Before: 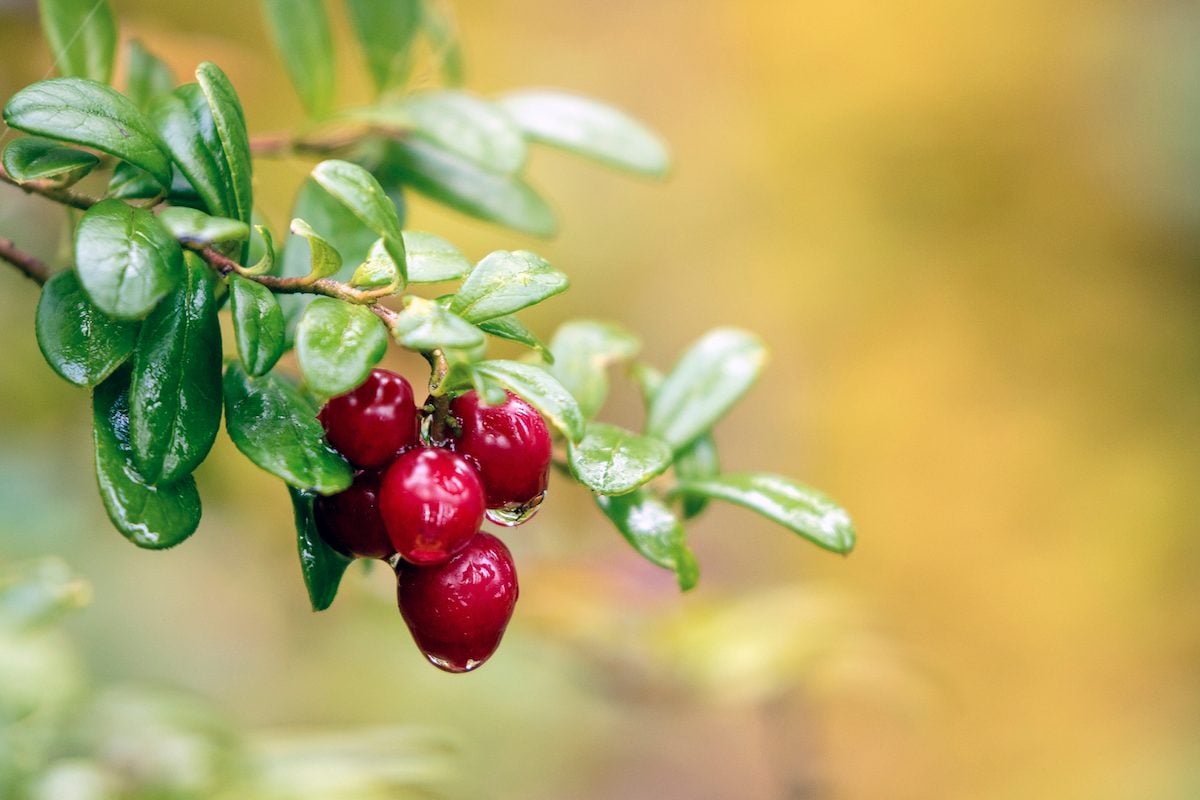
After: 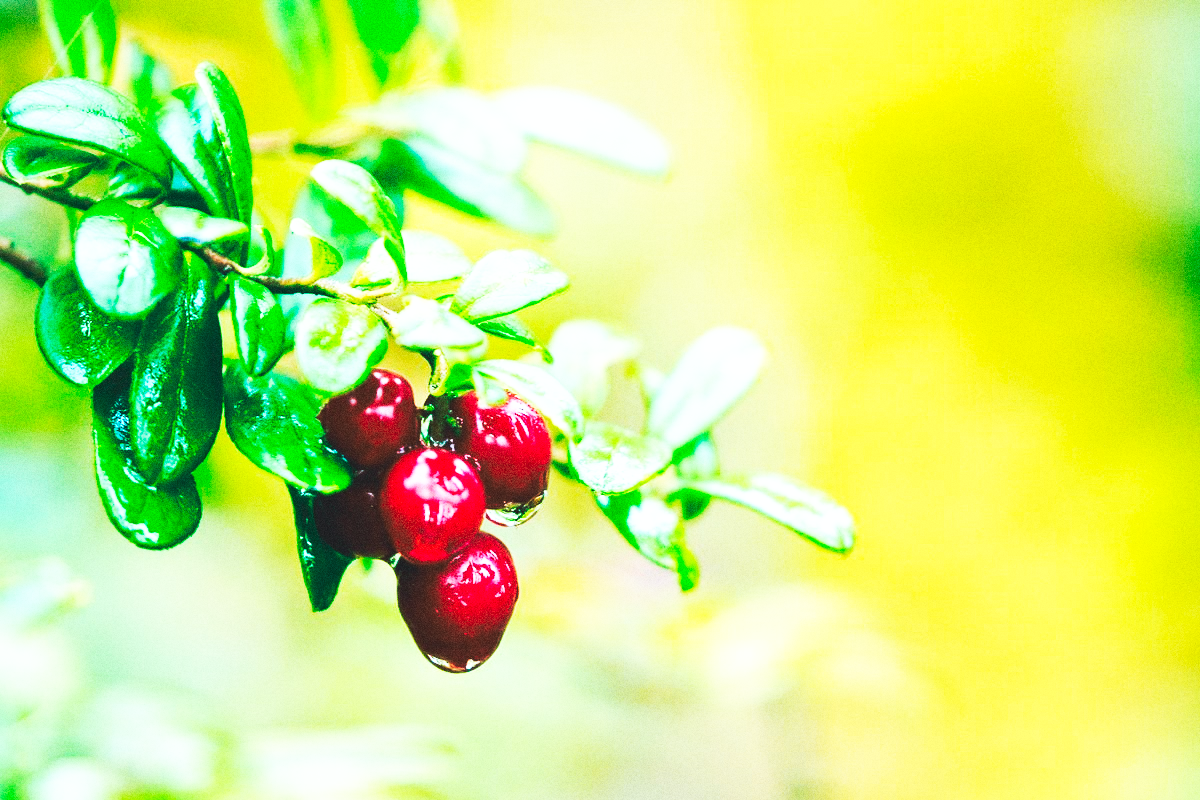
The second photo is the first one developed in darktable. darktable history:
velvia: on, module defaults
grain: coarseness 0.09 ISO, strength 40%
color balance rgb: shadows lift › chroma 11.71%, shadows lift › hue 133.46°, power › chroma 2.15%, power › hue 166.83°, highlights gain › chroma 4%, highlights gain › hue 200.2°, perceptual saturation grading › global saturation 18.05%
base curve: curves: ch0 [(0, 0.015) (0.085, 0.116) (0.134, 0.298) (0.19, 0.545) (0.296, 0.764) (0.599, 0.982) (1, 1)], preserve colors none
